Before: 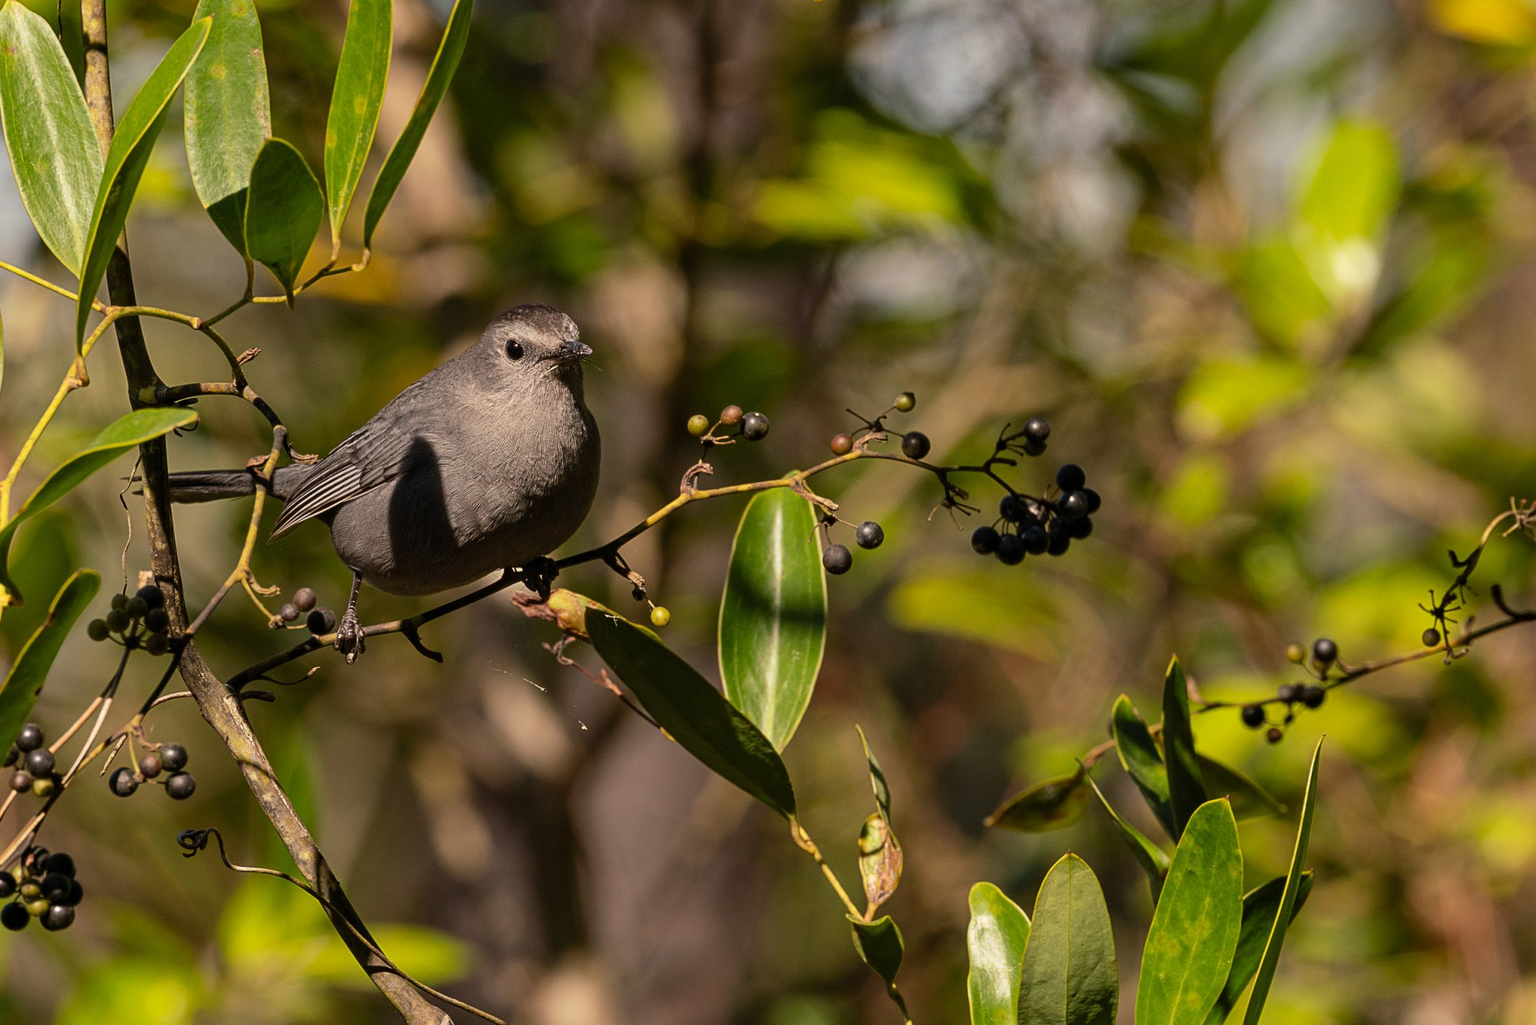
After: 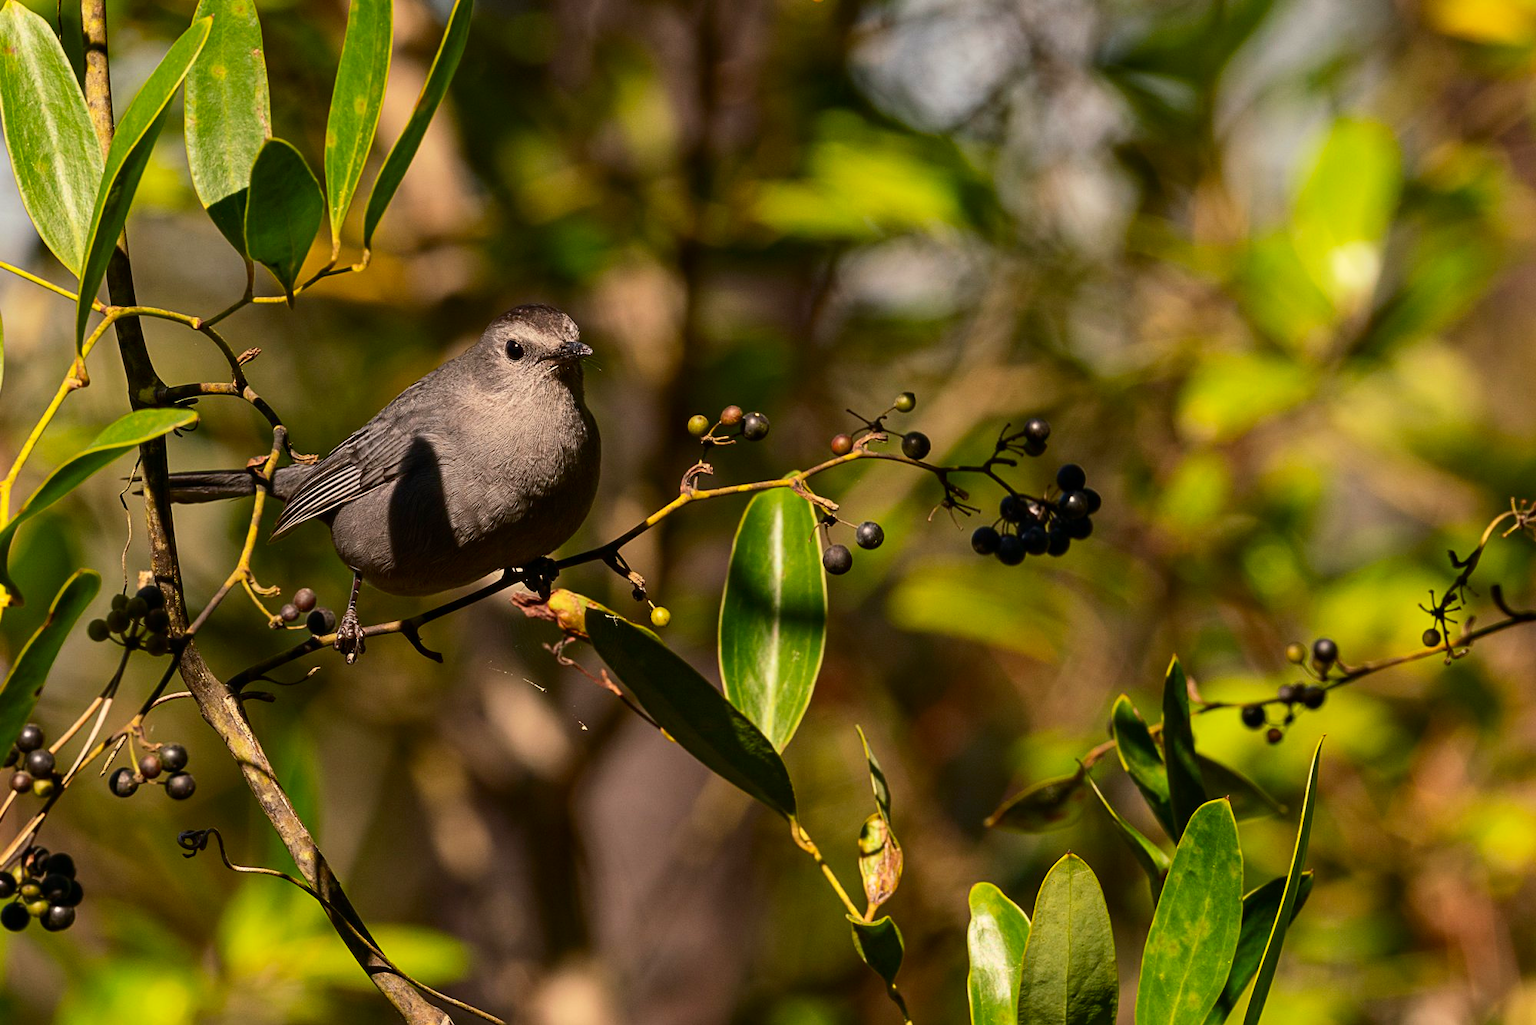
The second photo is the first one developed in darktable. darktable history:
contrast brightness saturation: contrast 0.174, saturation 0.298
